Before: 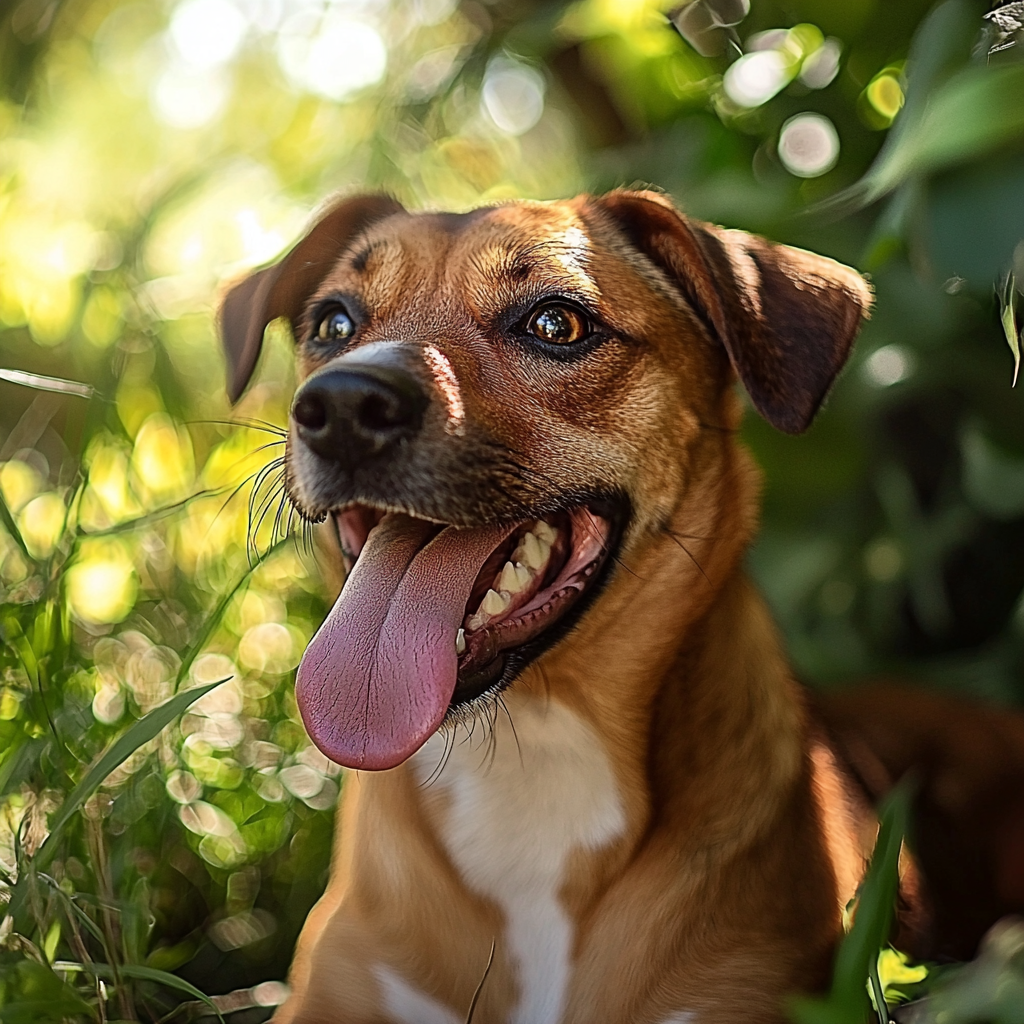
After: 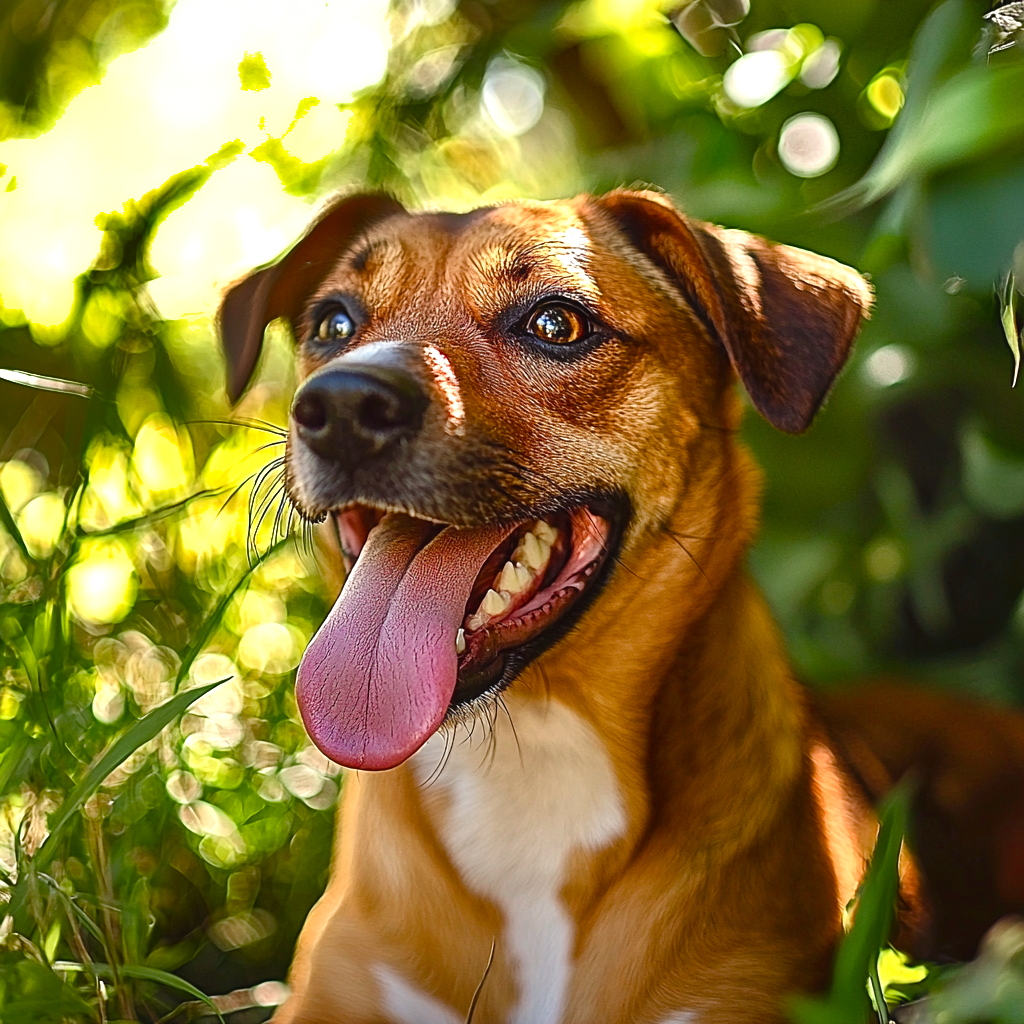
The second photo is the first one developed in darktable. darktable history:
exposure: black level correction -0.002, exposure 0.54 EV, compensate highlight preservation false
color balance rgb: perceptual saturation grading › global saturation 35%, perceptual saturation grading › highlights -30%, perceptual saturation grading › shadows 35%, perceptual brilliance grading › global brilliance 3%, perceptual brilliance grading › highlights -3%, perceptual brilliance grading › shadows 3%
shadows and highlights: shadows 24.5, highlights -78.15, soften with gaussian
